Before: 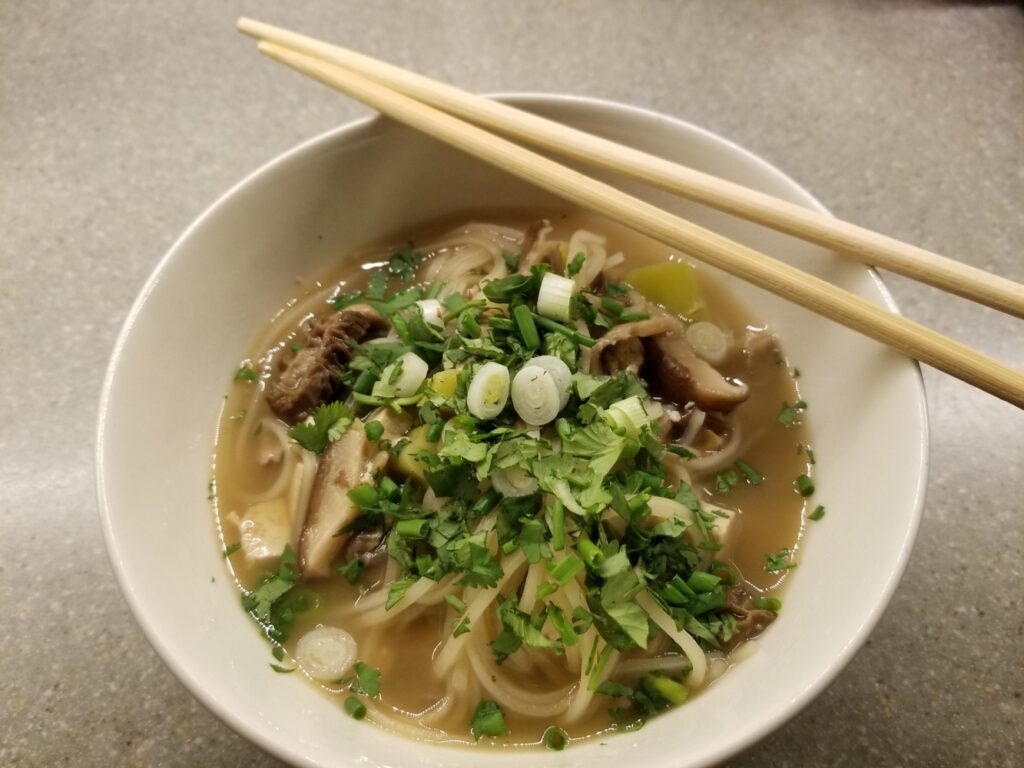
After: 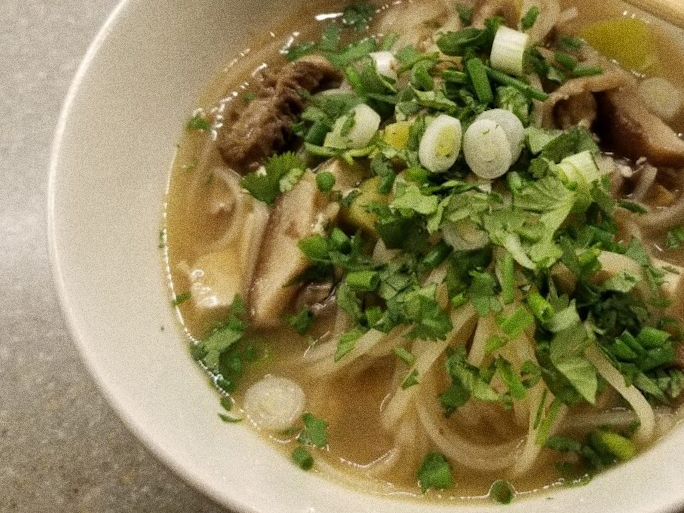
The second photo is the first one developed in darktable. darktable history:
grain: coarseness 0.09 ISO, strength 40%
crop and rotate: angle -0.82°, left 3.85%, top 31.828%, right 27.992%
